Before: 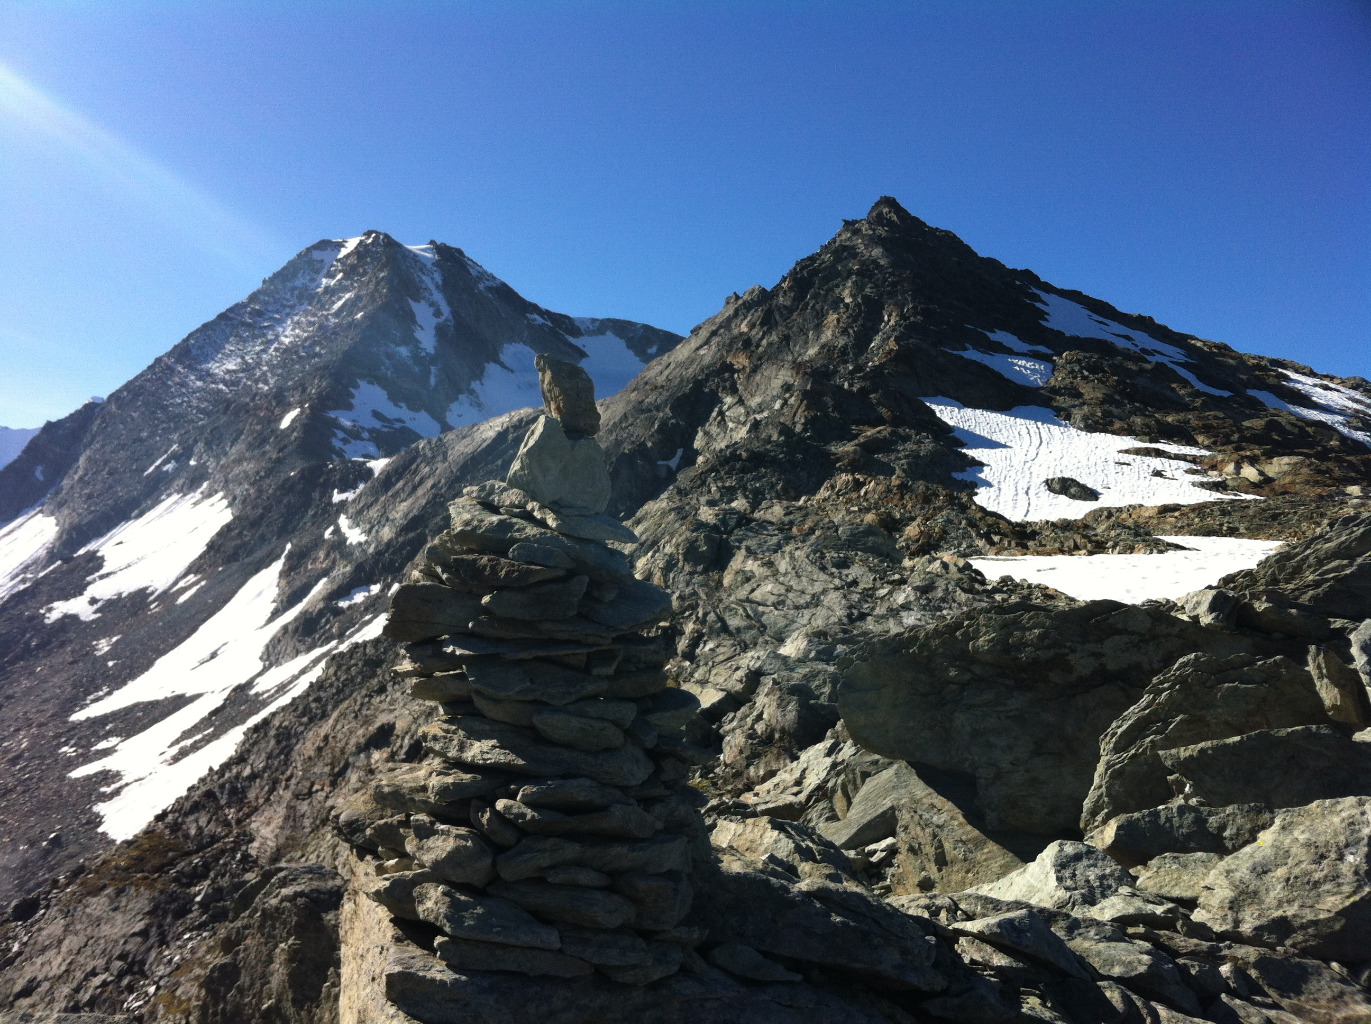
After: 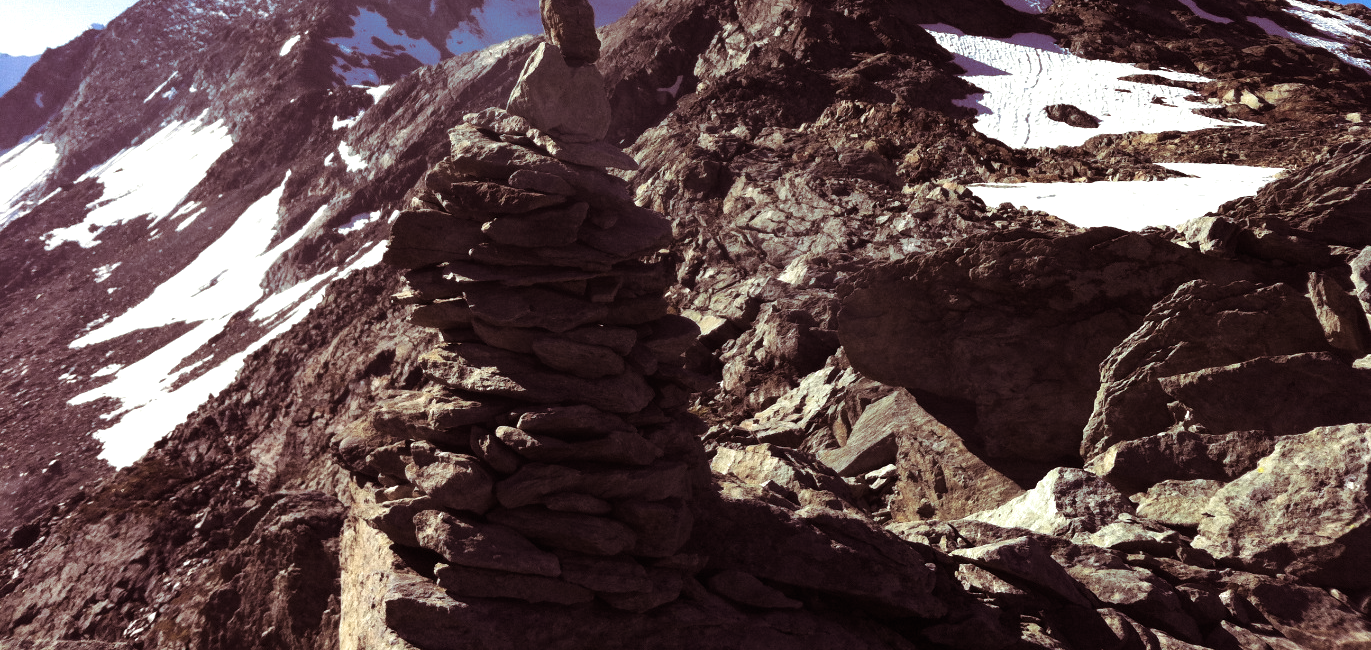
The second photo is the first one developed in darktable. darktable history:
tone equalizer: -8 EV -0.417 EV, -7 EV -0.389 EV, -6 EV -0.333 EV, -5 EV -0.222 EV, -3 EV 0.222 EV, -2 EV 0.333 EV, -1 EV 0.389 EV, +0 EV 0.417 EV, edges refinement/feathering 500, mask exposure compensation -1.57 EV, preserve details no
crop and rotate: top 36.435%
split-toning: on, module defaults
